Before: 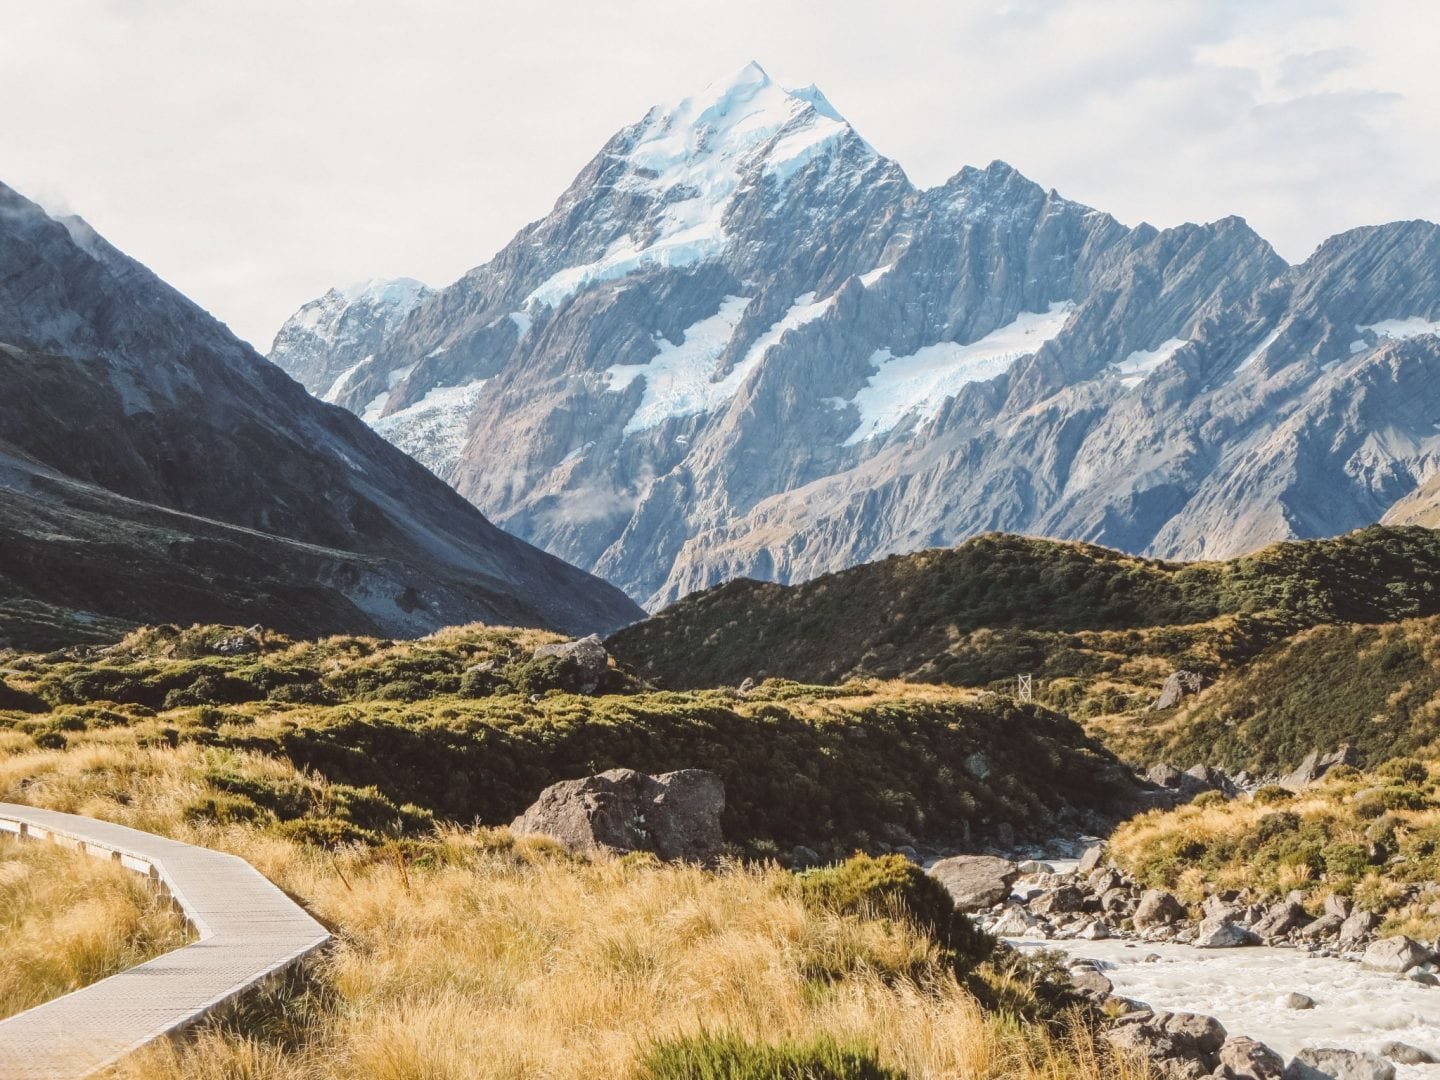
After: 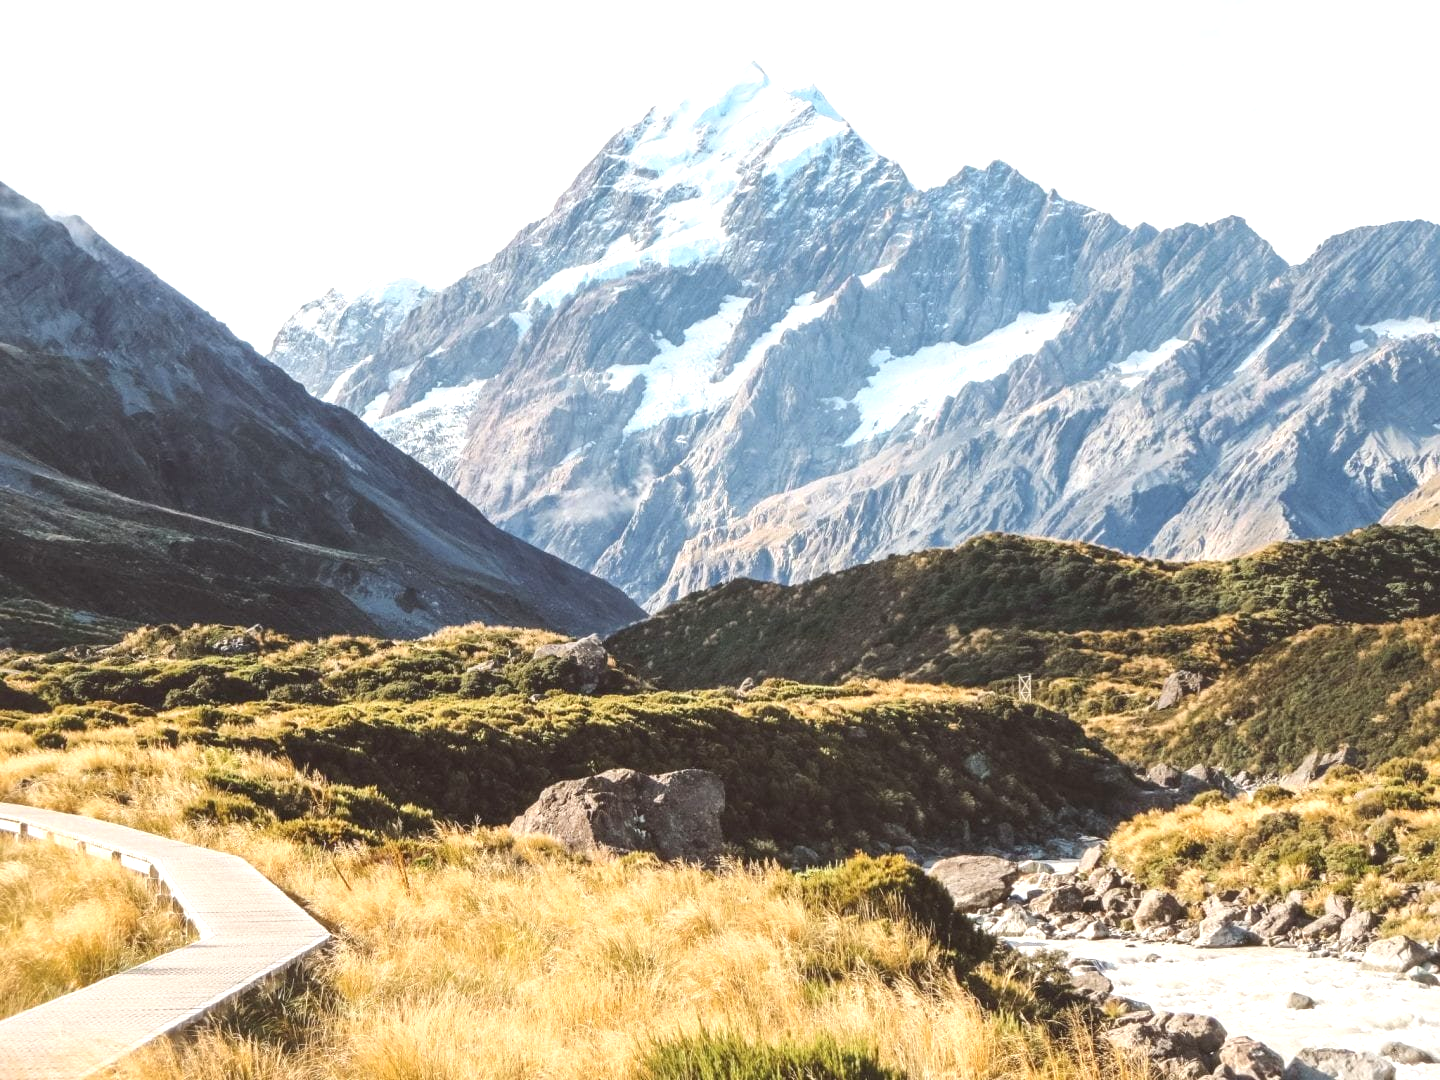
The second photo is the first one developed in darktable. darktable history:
exposure: black level correction 0, exposure 0.595 EV, compensate highlight preservation false
